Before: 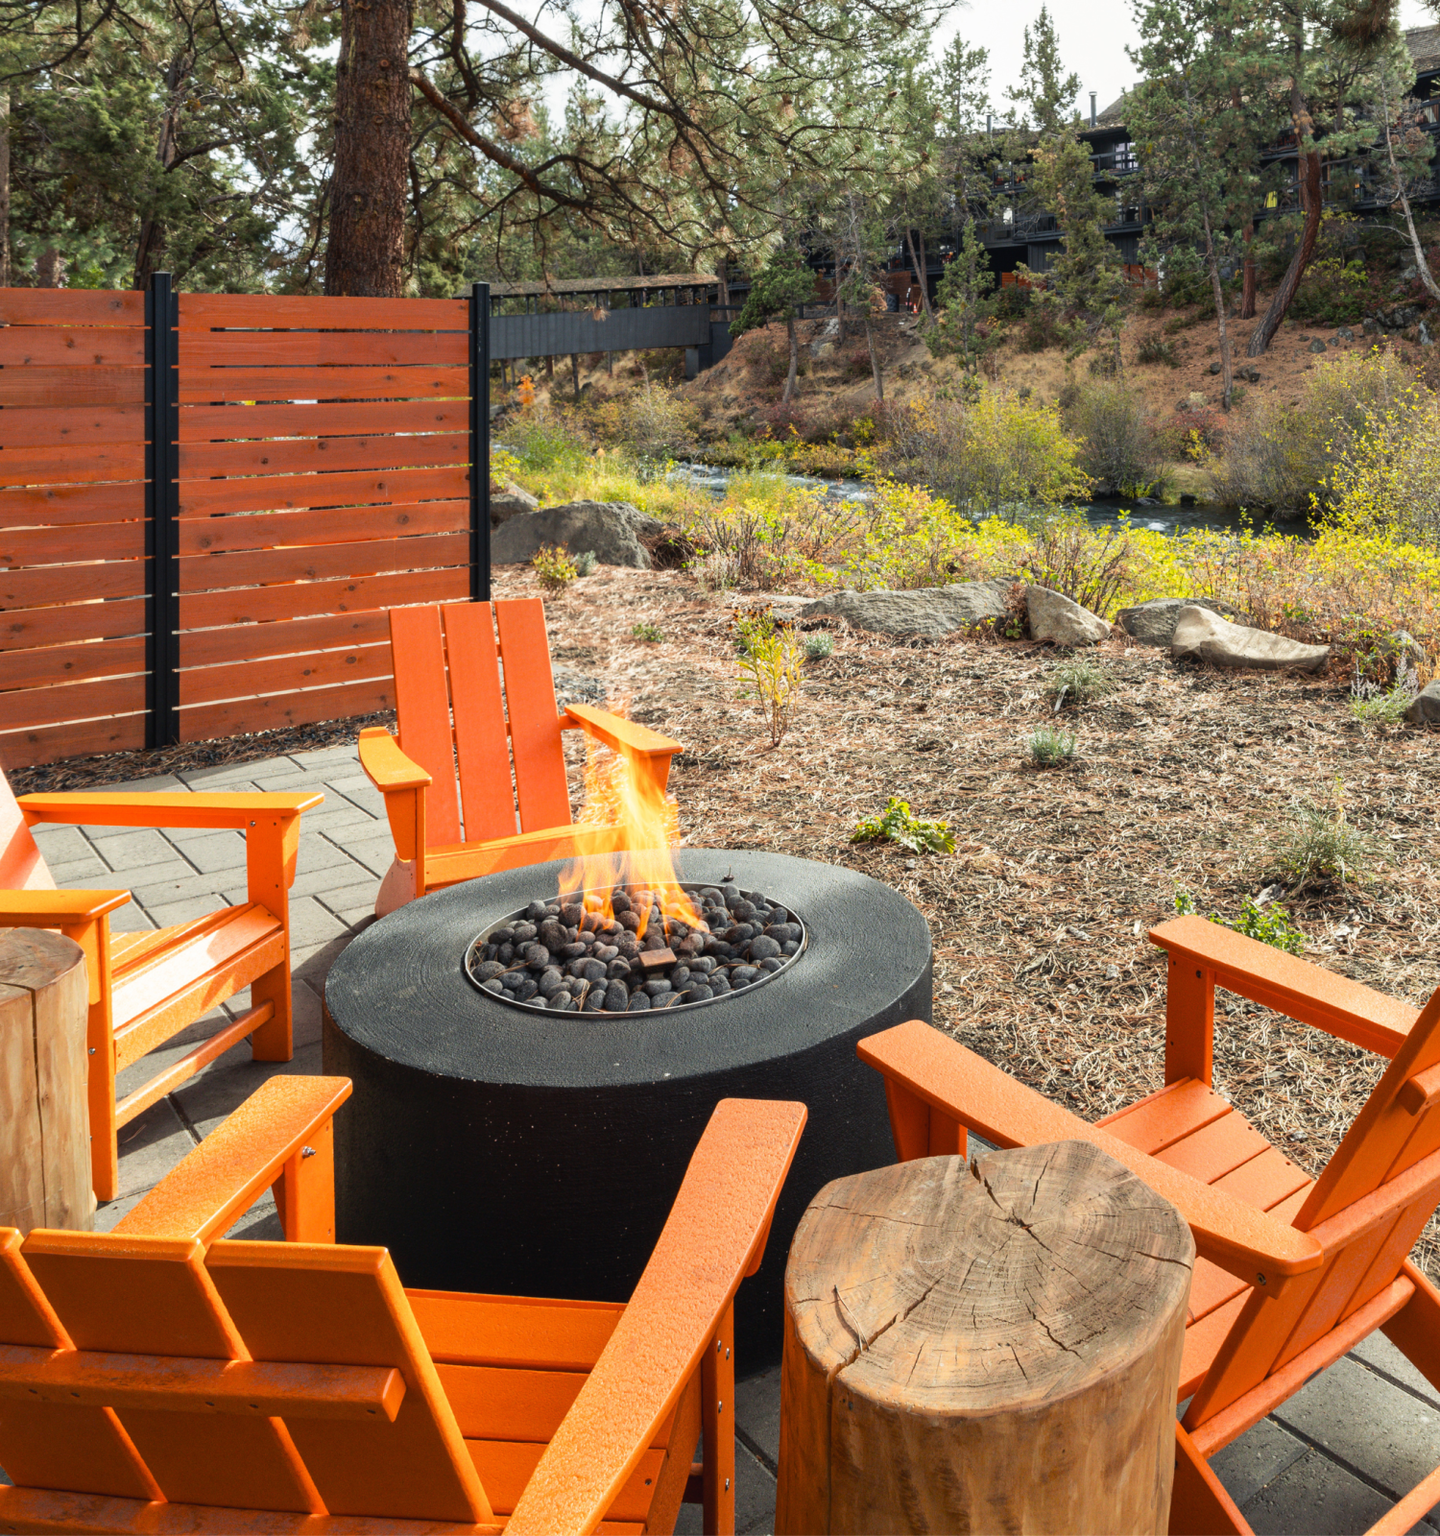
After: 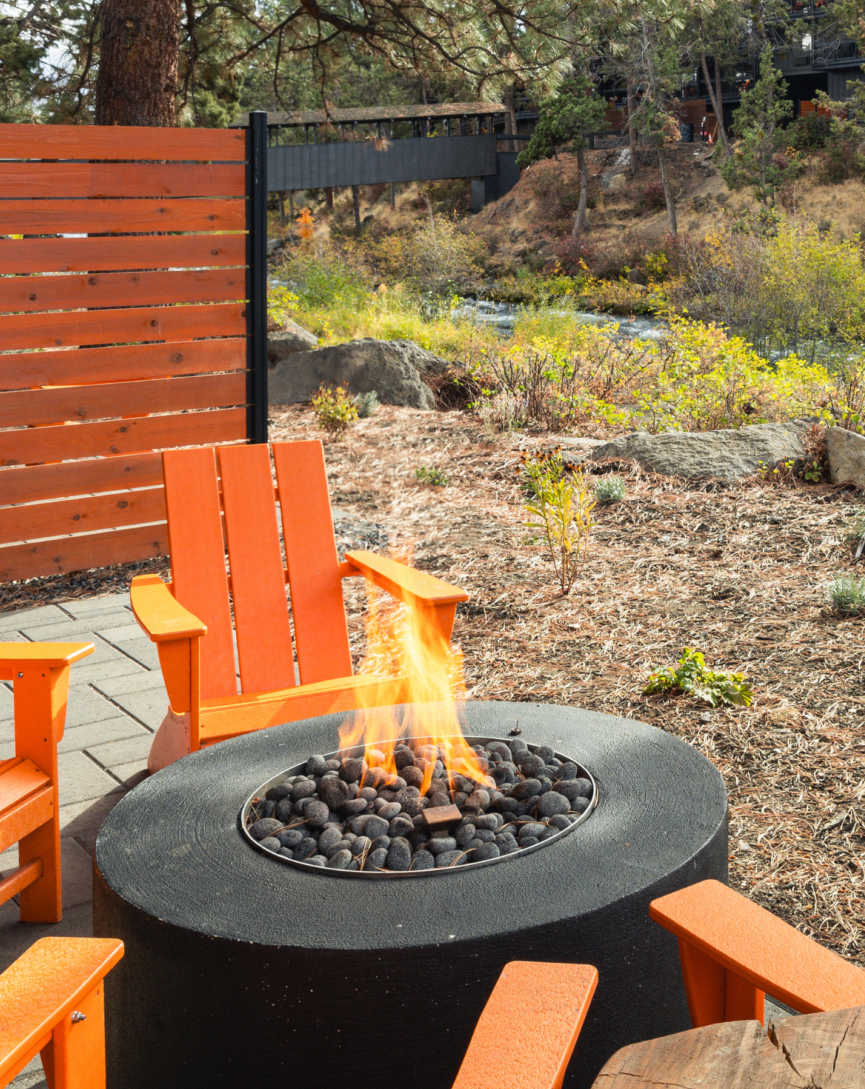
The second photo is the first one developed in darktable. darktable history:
crop: left 16.237%, top 11.497%, right 26.051%, bottom 20.408%
